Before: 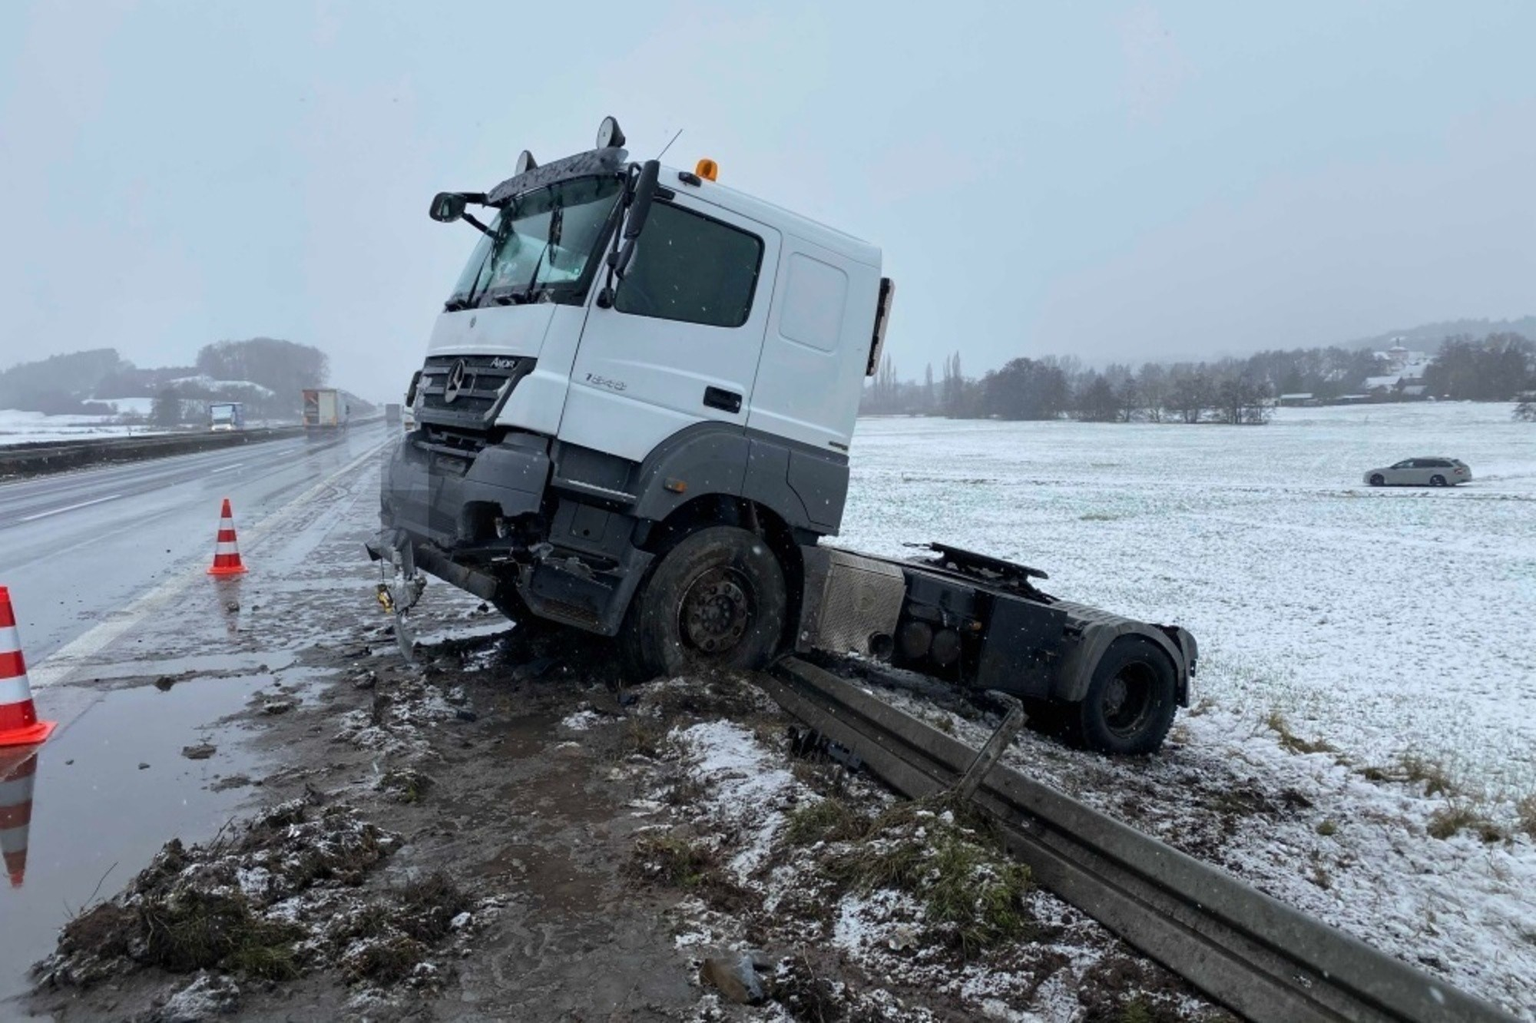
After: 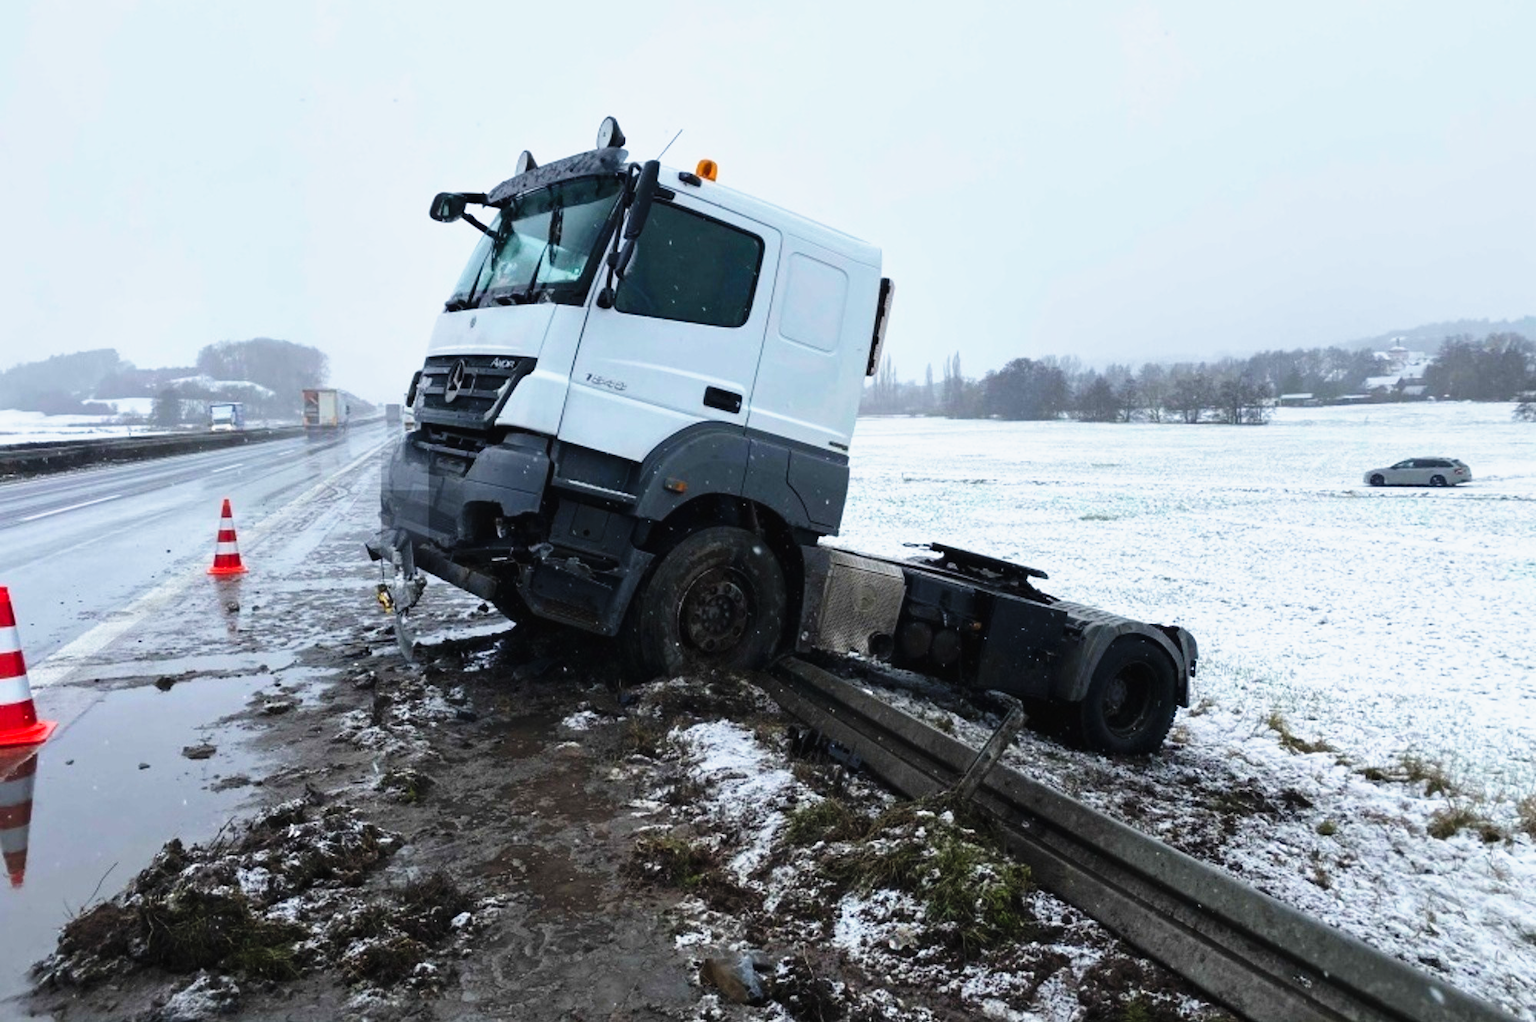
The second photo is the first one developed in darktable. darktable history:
tone curve: curves: ch0 [(0, 0.018) (0.162, 0.128) (0.434, 0.478) (0.667, 0.785) (0.819, 0.943) (1, 0.991)]; ch1 [(0, 0) (0.402, 0.36) (0.476, 0.449) (0.506, 0.505) (0.523, 0.518) (0.579, 0.626) (0.641, 0.668) (0.693, 0.745) (0.861, 0.934) (1, 1)]; ch2 [(0, 0) (0.424, 0.388) (0.483, 0.472) (0.503, 0.505) (0.521, 0.519) (0.547, 0.581) (0.582, 0.648) (0.699, 0.759) (0.997, 0.858)], preserve colors none
